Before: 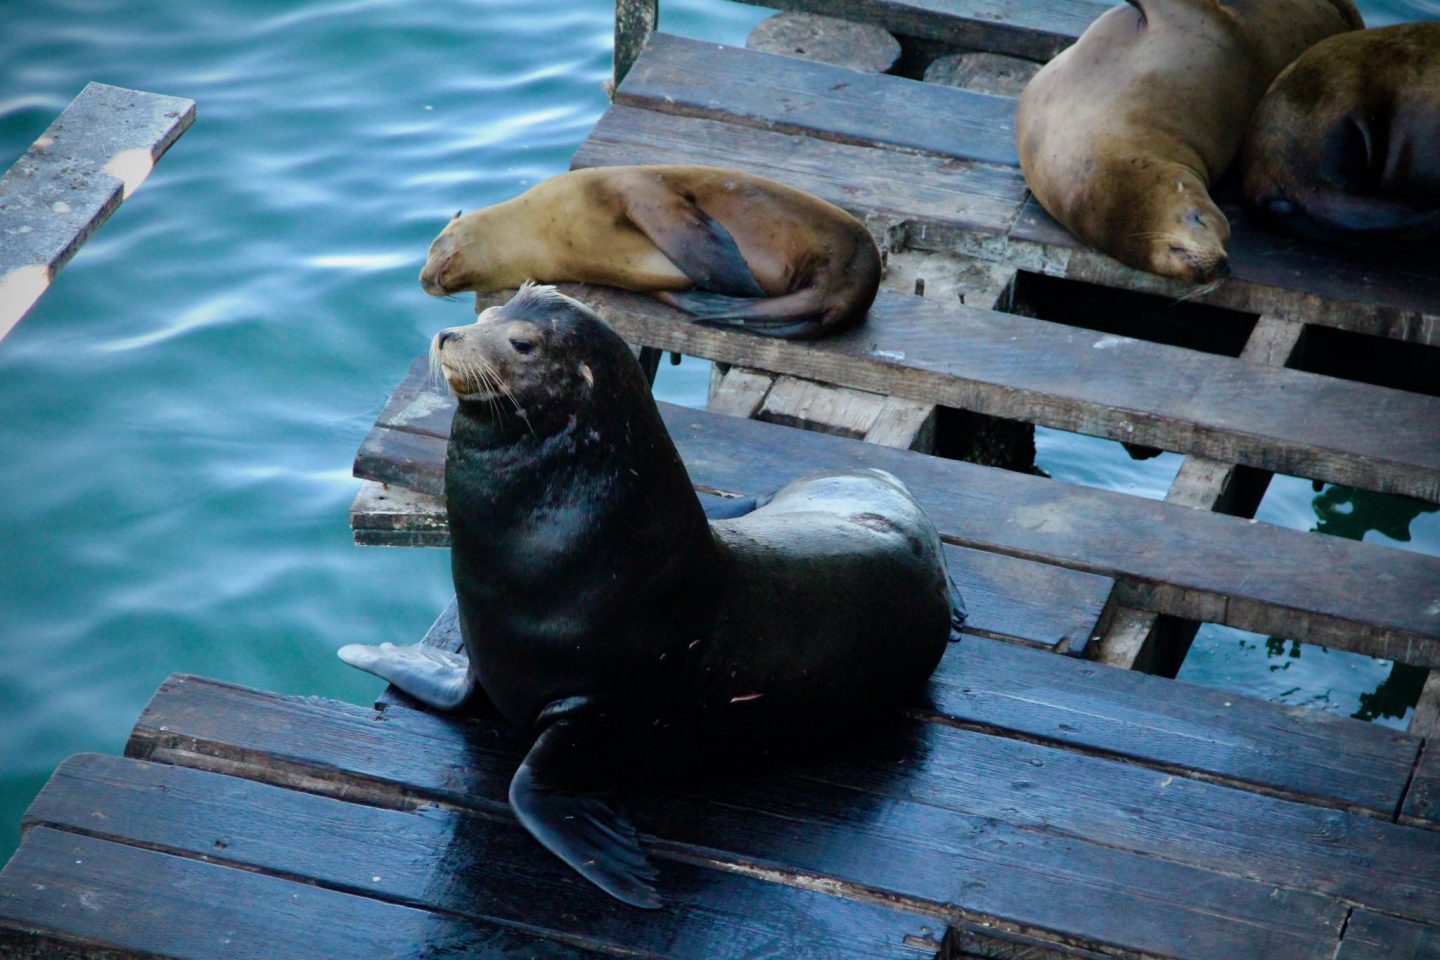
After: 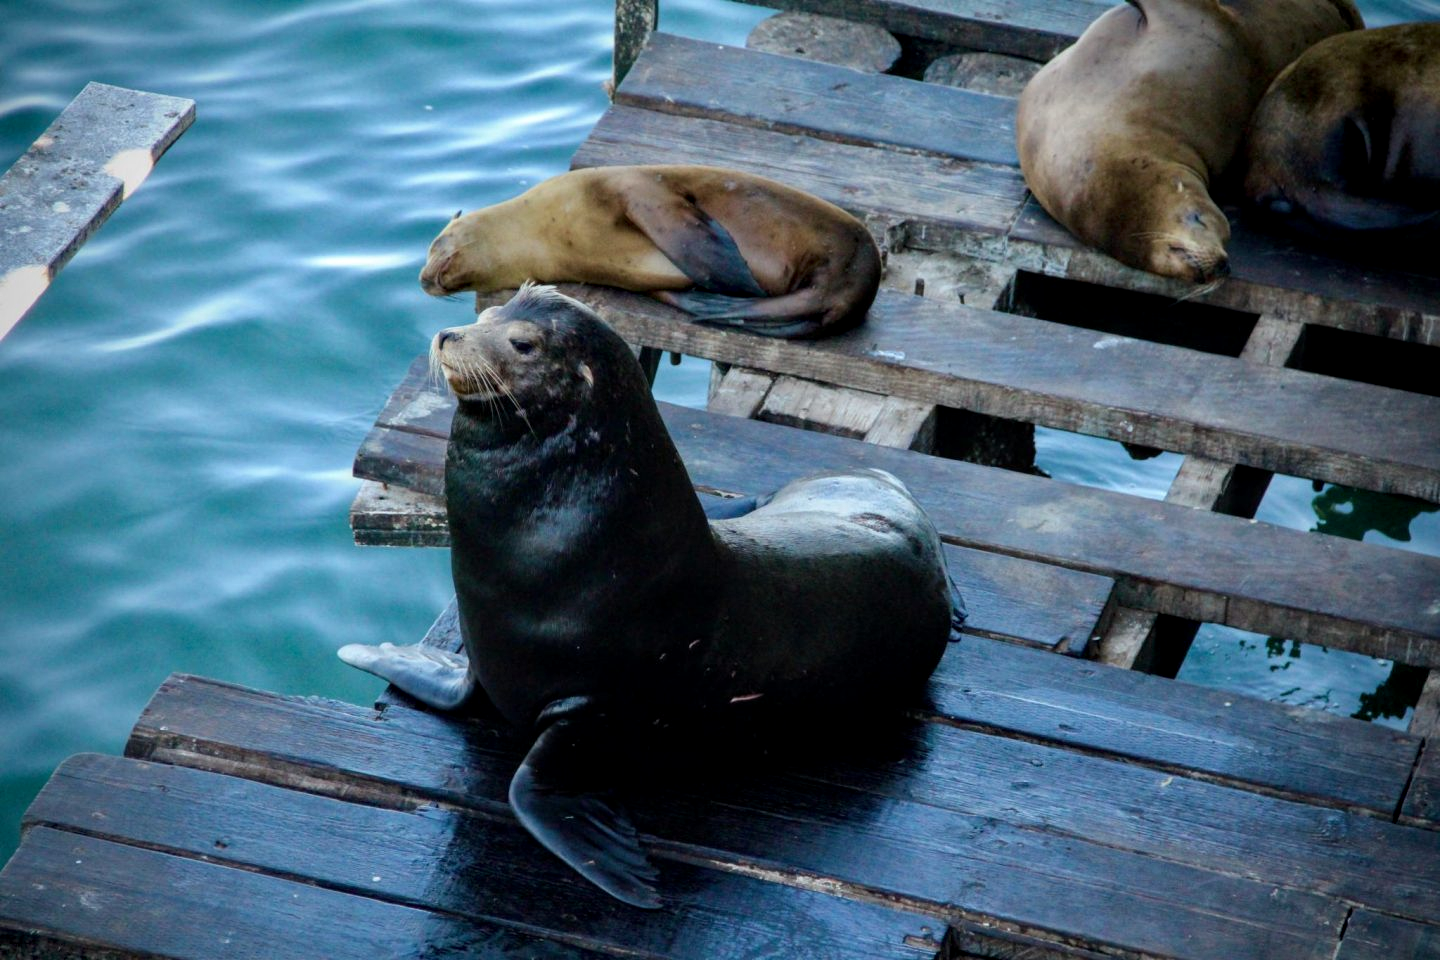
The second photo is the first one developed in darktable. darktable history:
color calibration: illuminant same as pipeline (D50), adaptation none (bypass), x 0.333, y 0.333, temperature 5003.67 K
local contrast: on, module defaults
